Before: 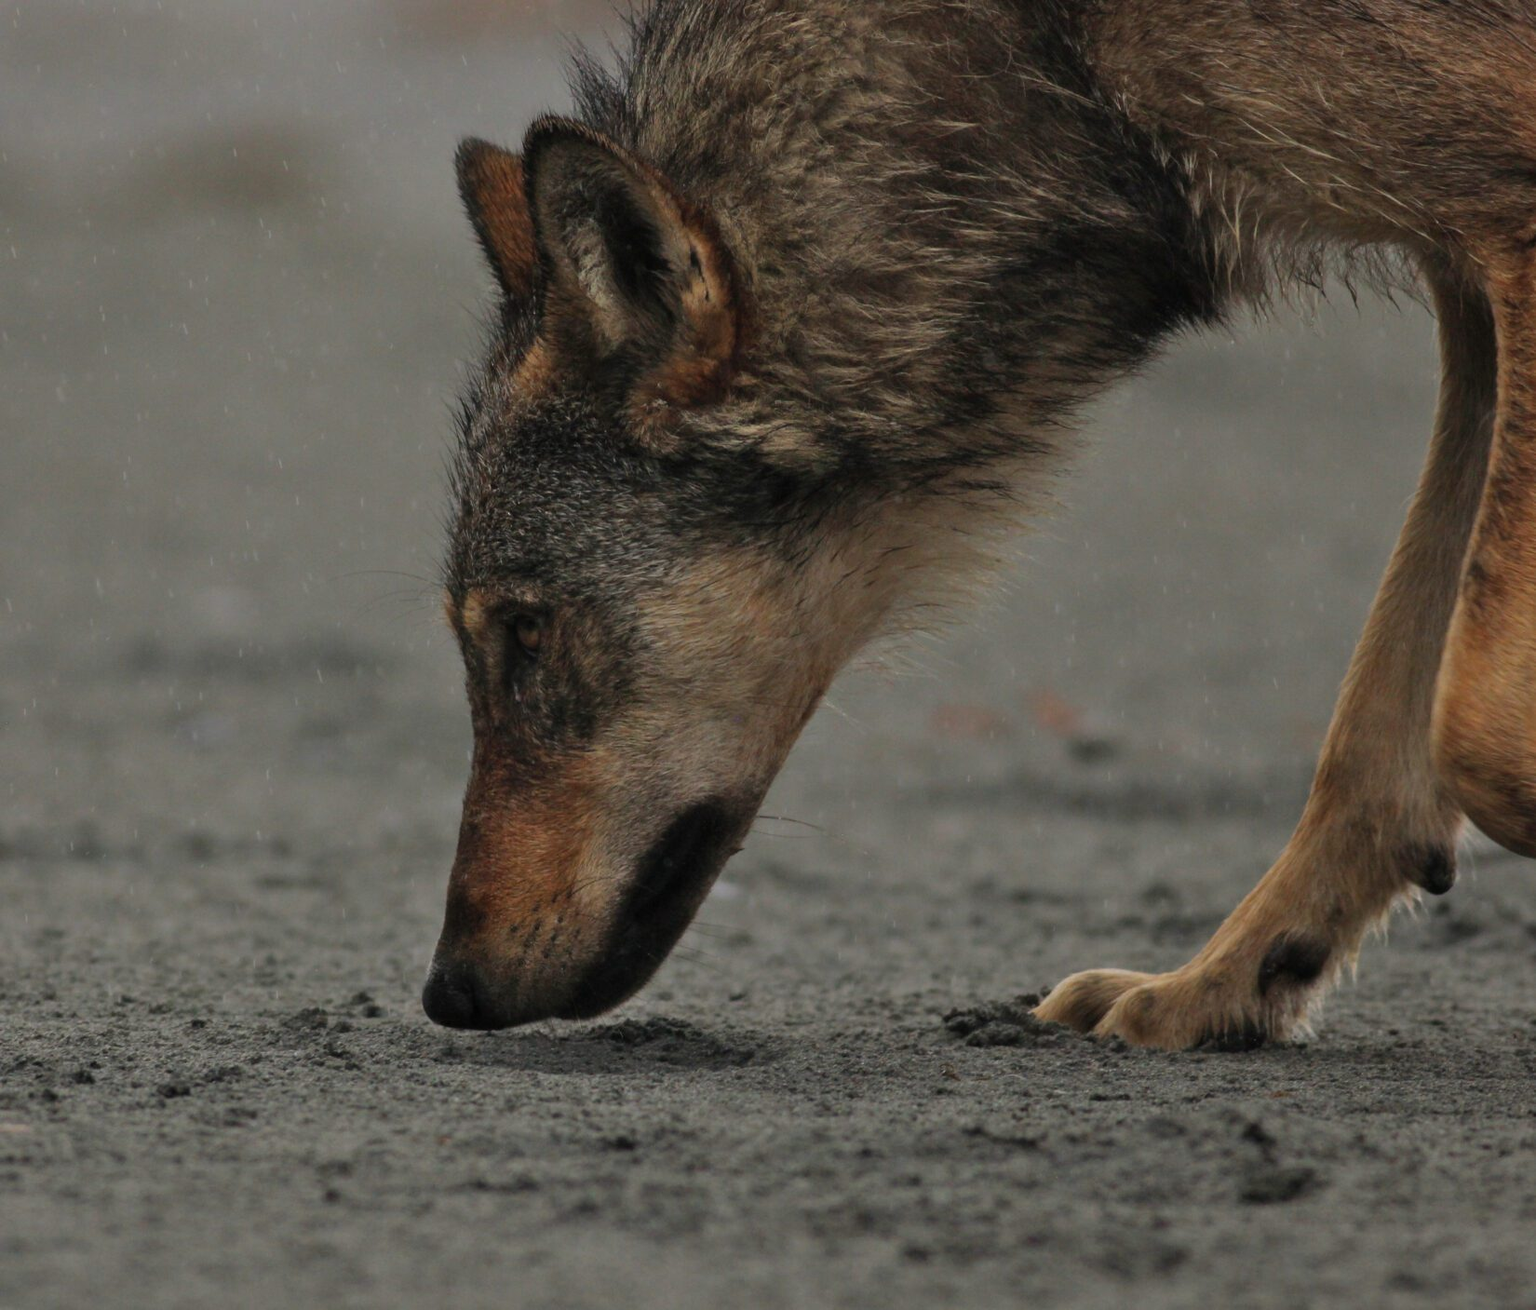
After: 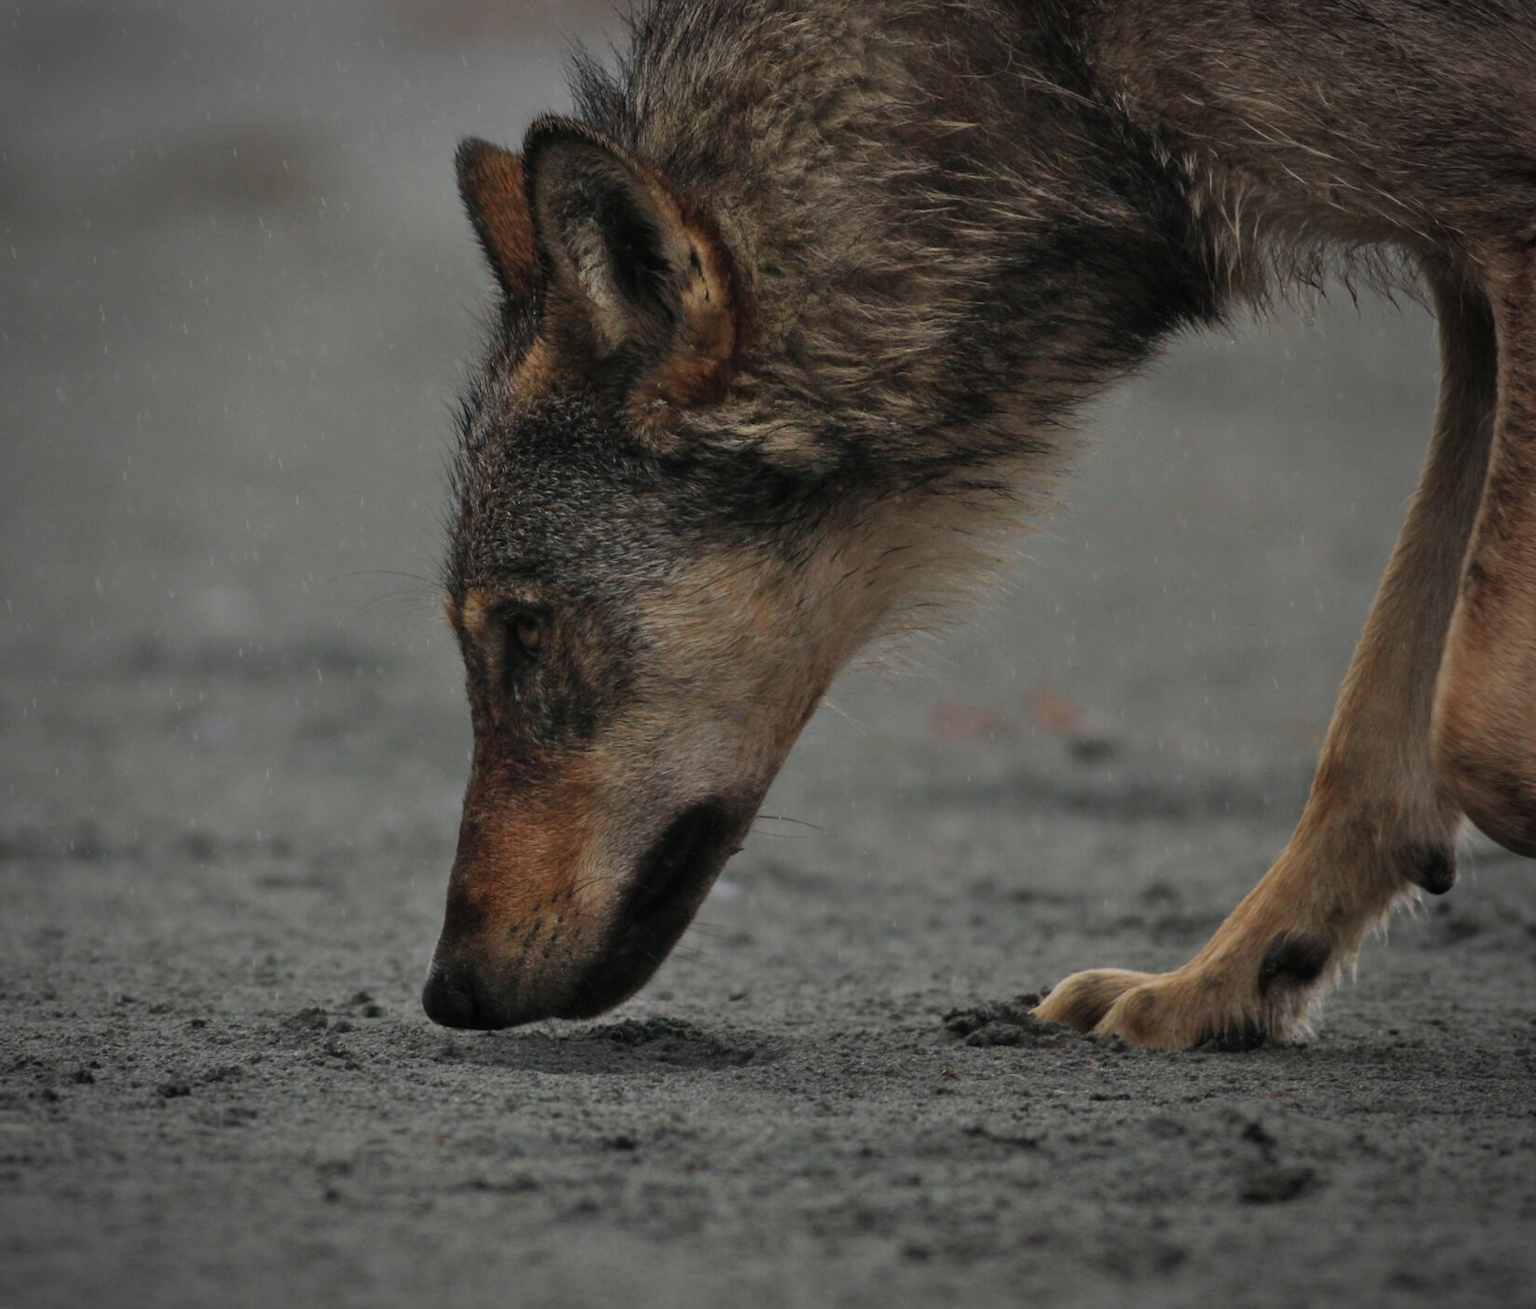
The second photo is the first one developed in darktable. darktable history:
white balance: red 0.98, blue 1.034
vignetting: fall-off start 71.74%
